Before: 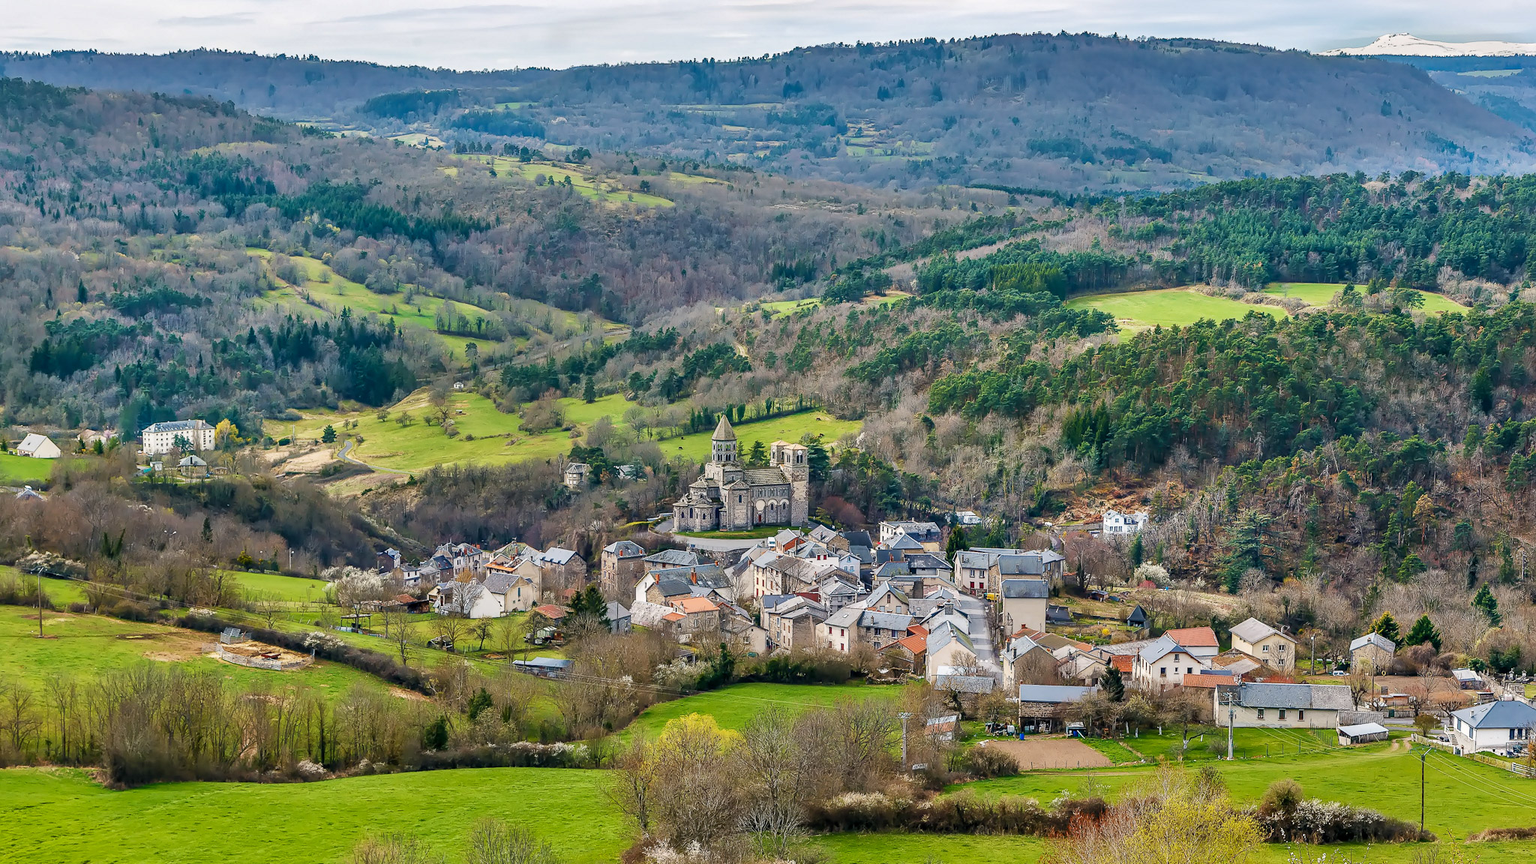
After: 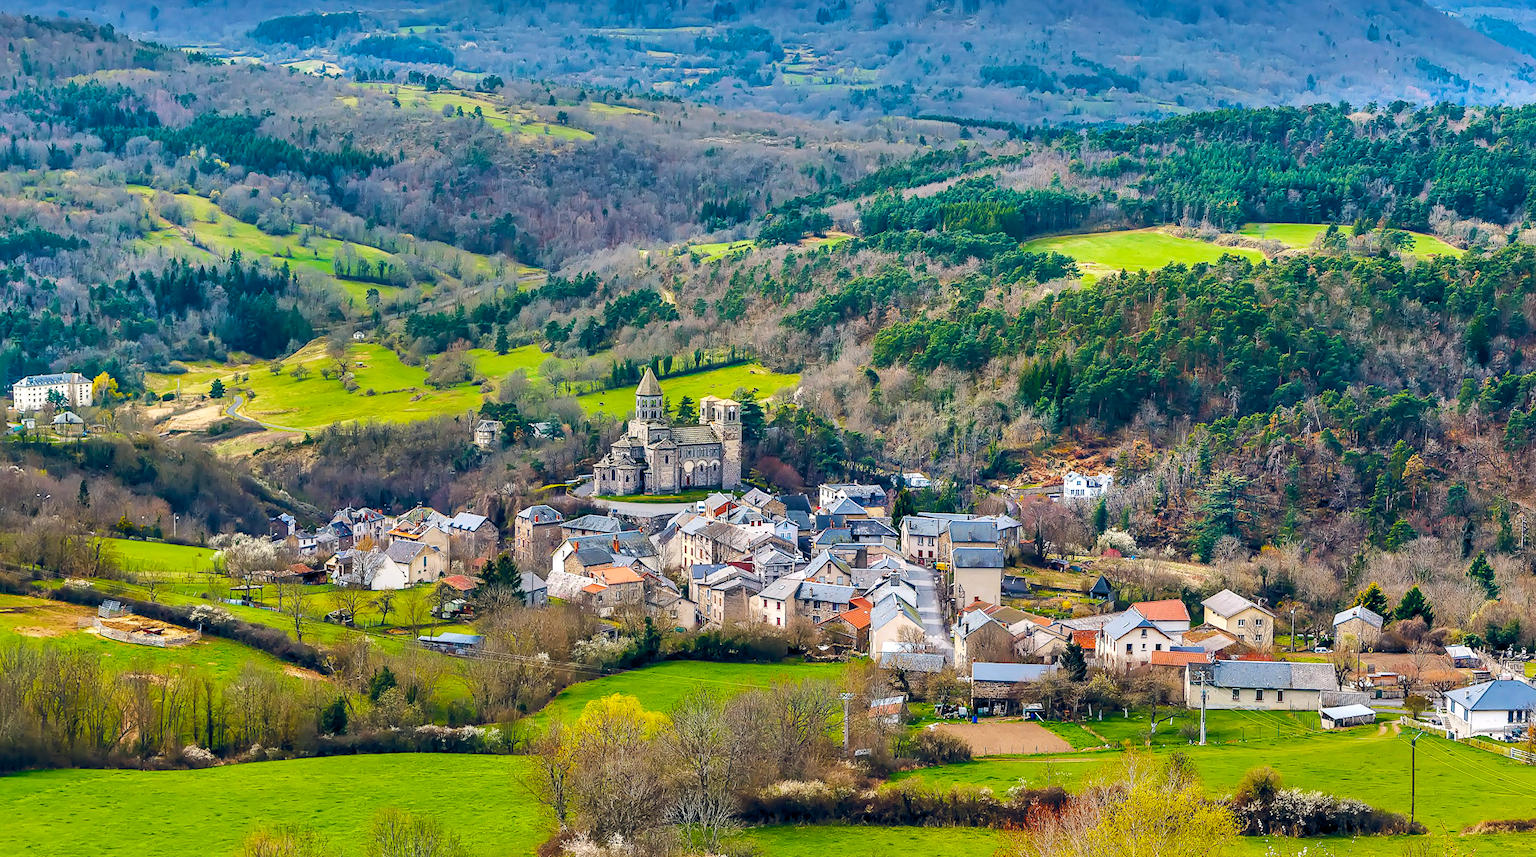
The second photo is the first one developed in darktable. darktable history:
color balance rgb: global offset › chroma 0.159%, global offset › hue 254°, perceptual saturation grading › global saturation 30.649%, perceptual brilliance grading › highlights 7.155%, perceptual brilliance grading › mid-tones 16.193%, perceptual brilliance grading › shadows -5.455%, global vibrance 20%
crop and rotate: left 8.515%, top 9.192%
